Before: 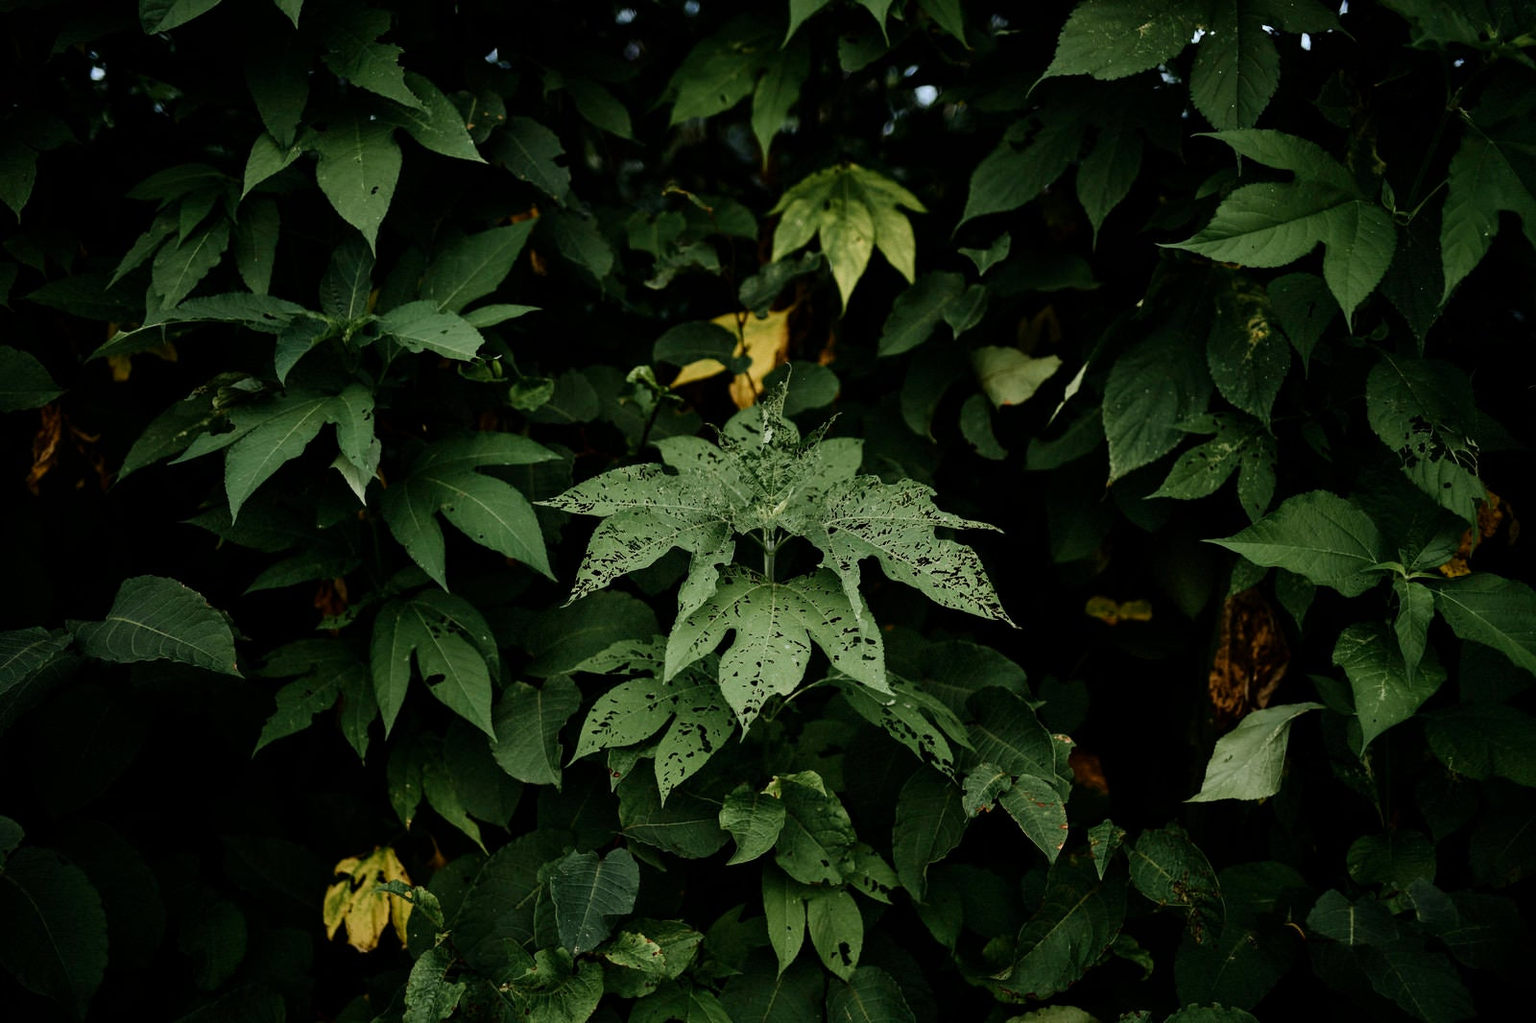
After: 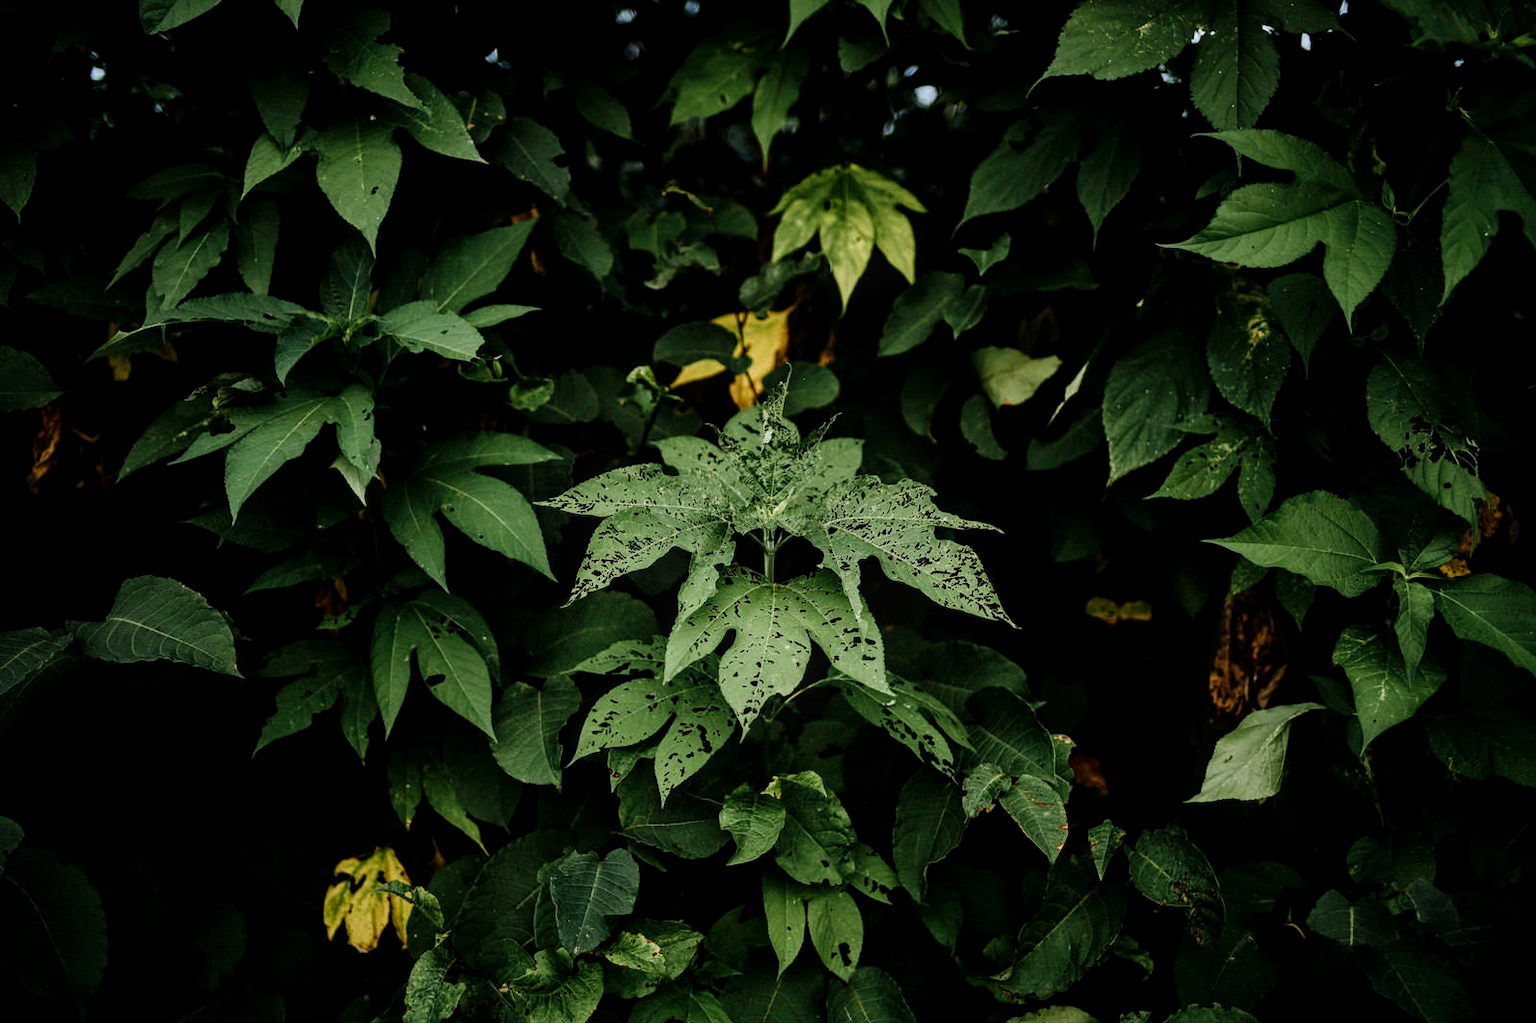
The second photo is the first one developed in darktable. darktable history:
tone curve: curves: ch0 [(0, 0) (0.004, 0.002) (0.02, 0.013) (0.218, 0.218) (0.664, 0.718) (0.832, 0.873) (1, 1)], preserve colors none
local contrast: on, module defaults
